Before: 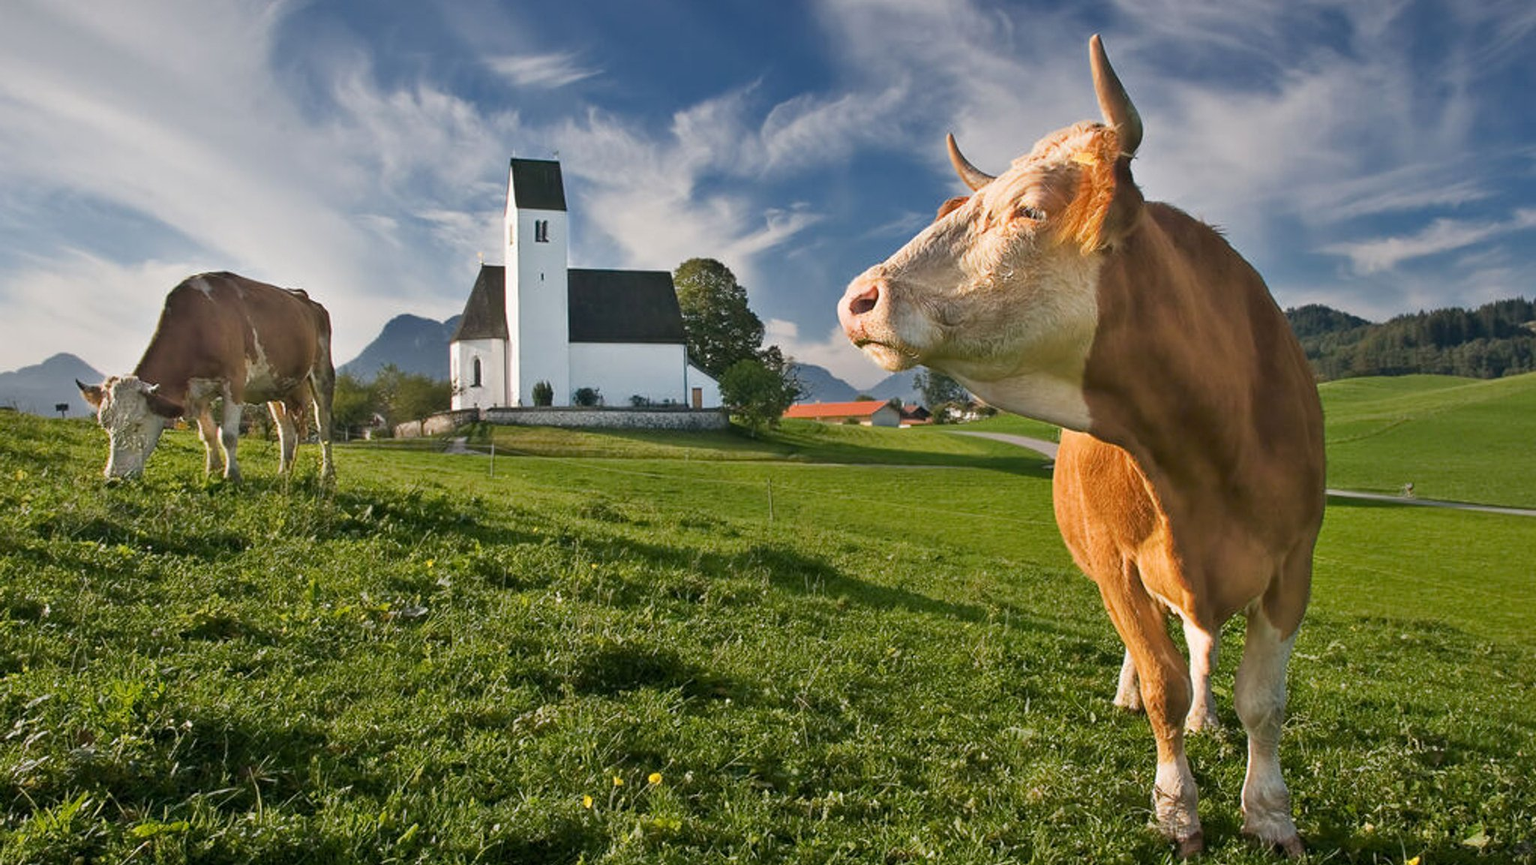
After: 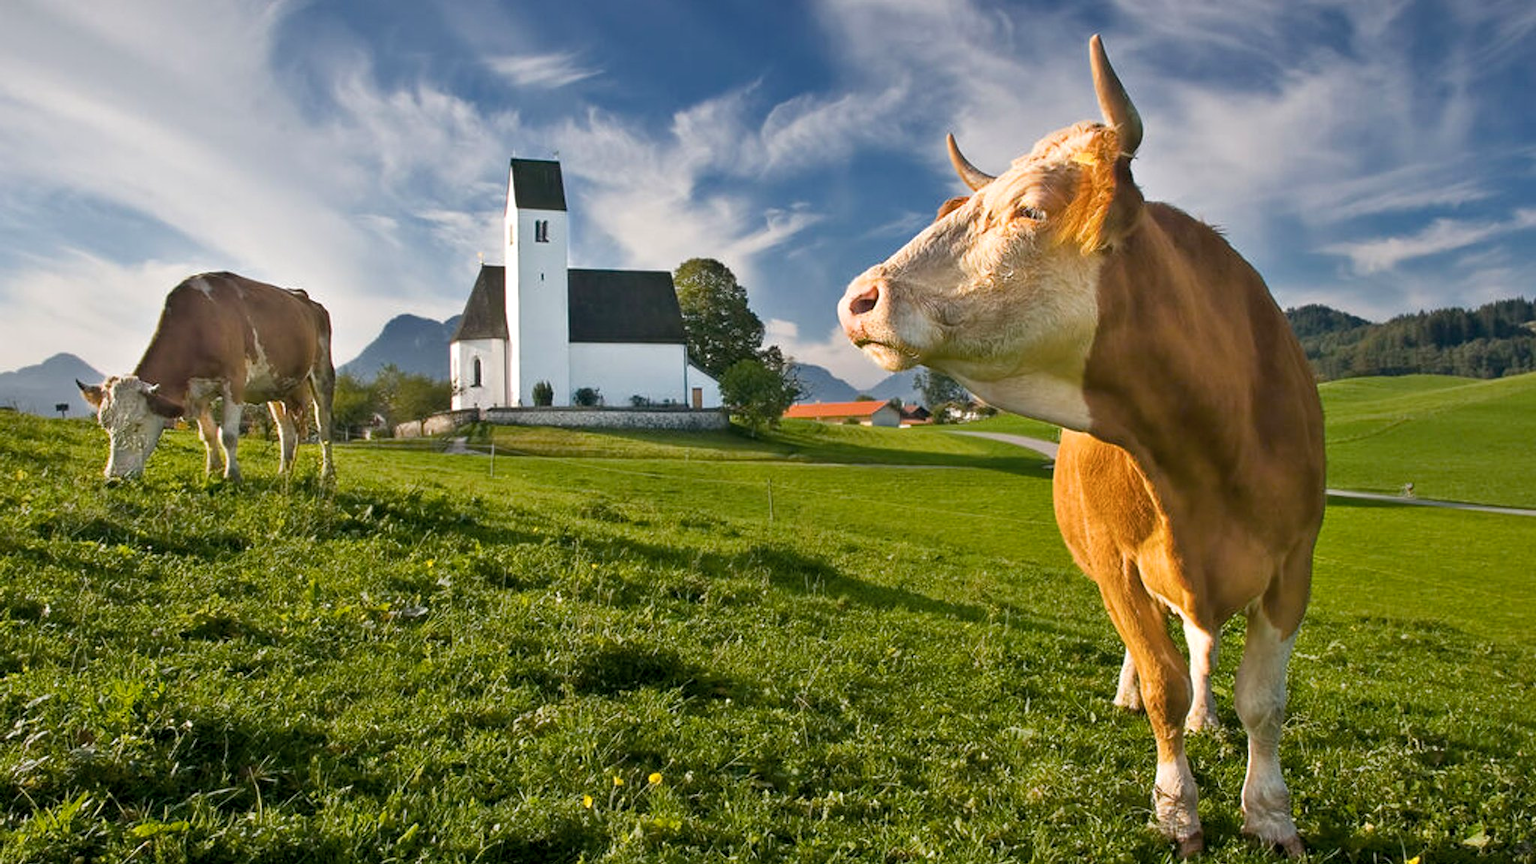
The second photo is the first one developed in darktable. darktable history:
color balance rgb: global offset › luminance -0.383%, perceptual saturation grading › global saturation 19.977%, global vibrance 20%
contrast brightness saturation: saturation -0.175
exposure: exposure 0.211 EV, compensate highlight preservation false
